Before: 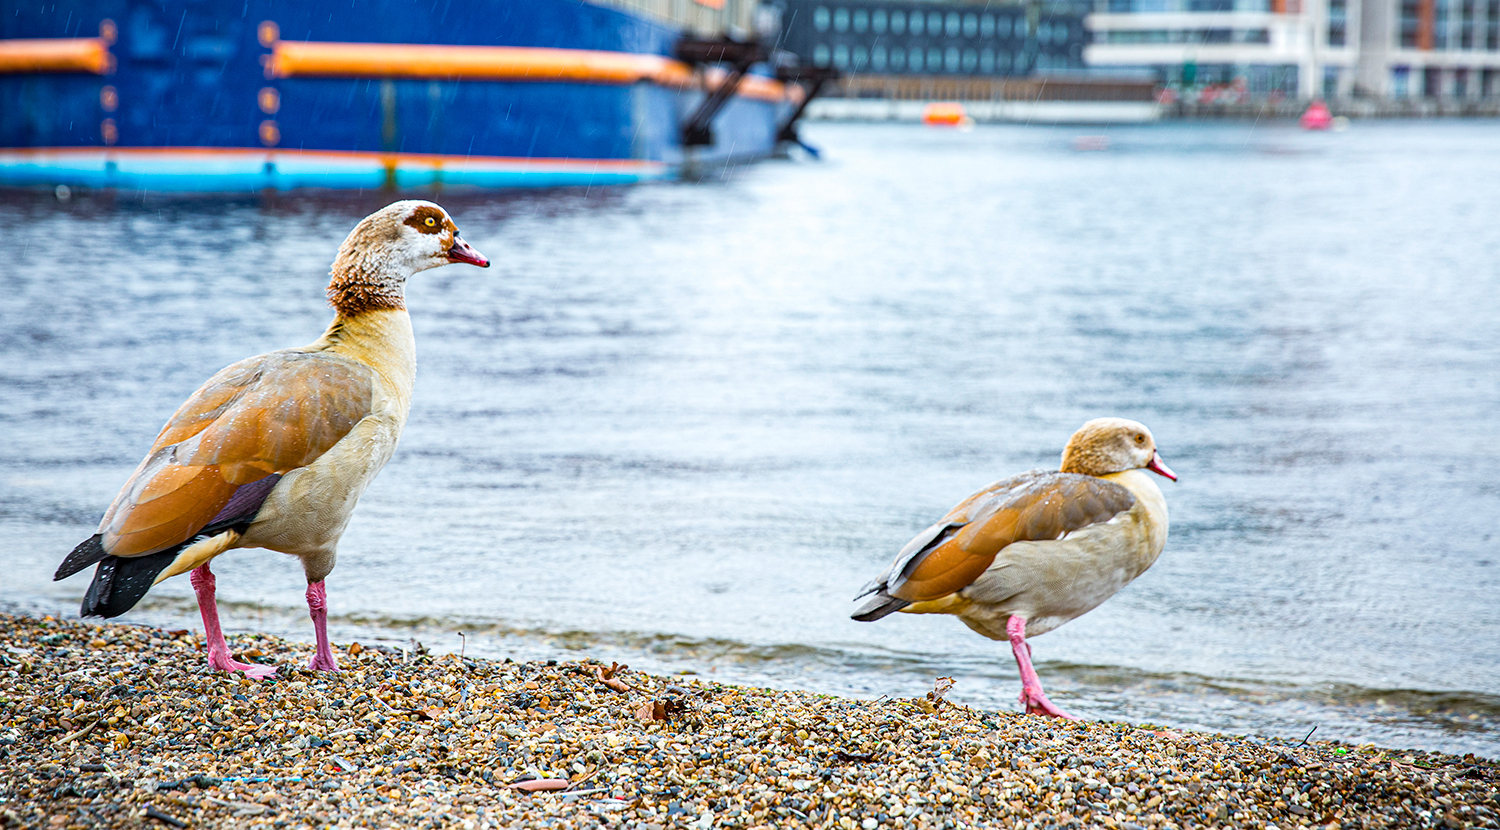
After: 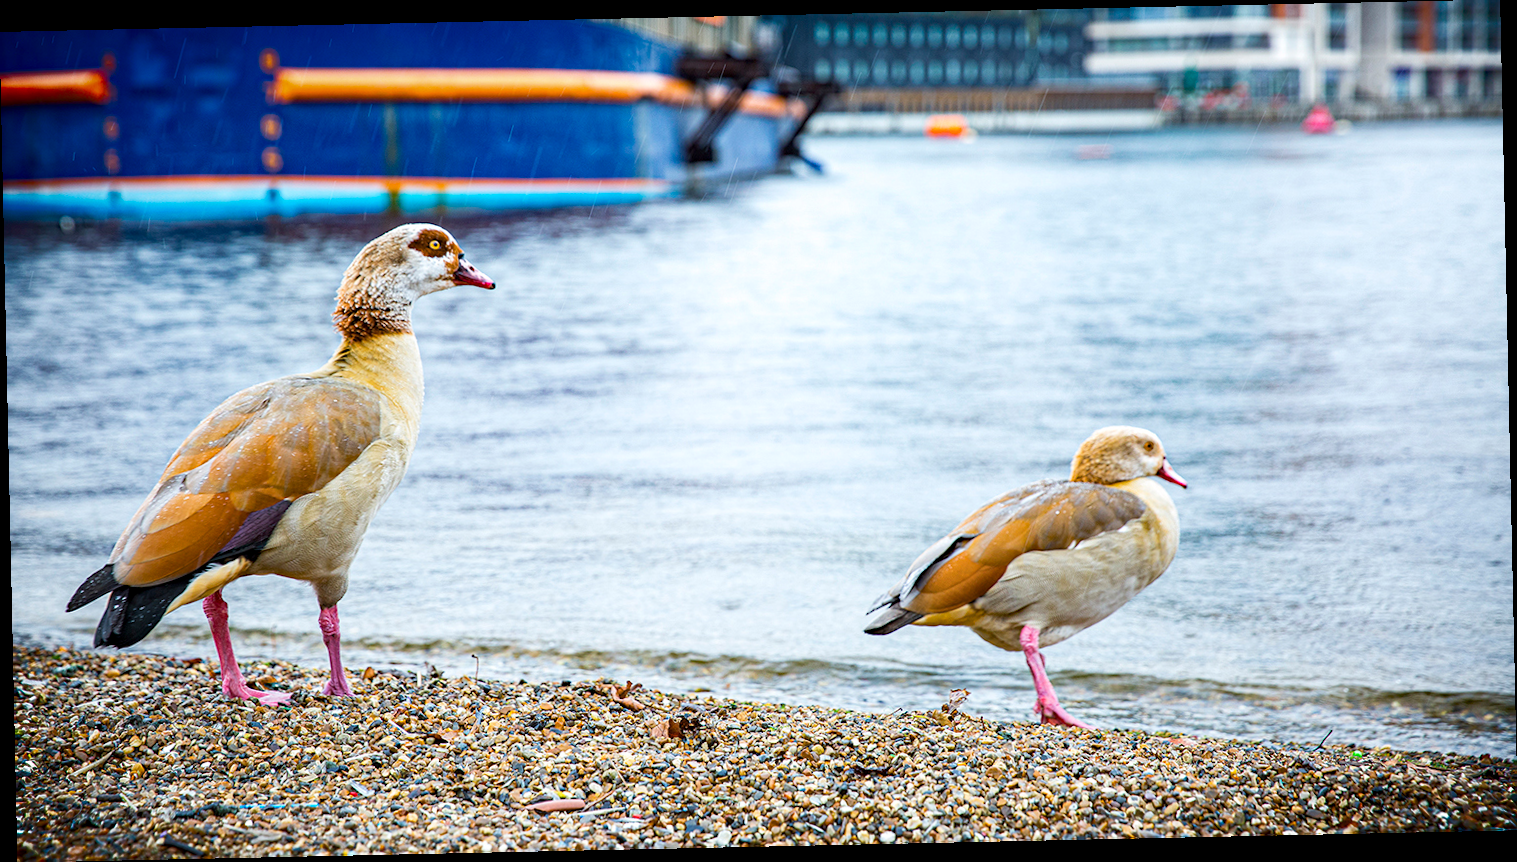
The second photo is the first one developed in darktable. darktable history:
rotate and perspective: rotation -1.24°, automatic cropping off
haze removal: compatibility mode true, adaptive false
shadows and highlights: shadows -70, highlights 35, soften with gaussian
